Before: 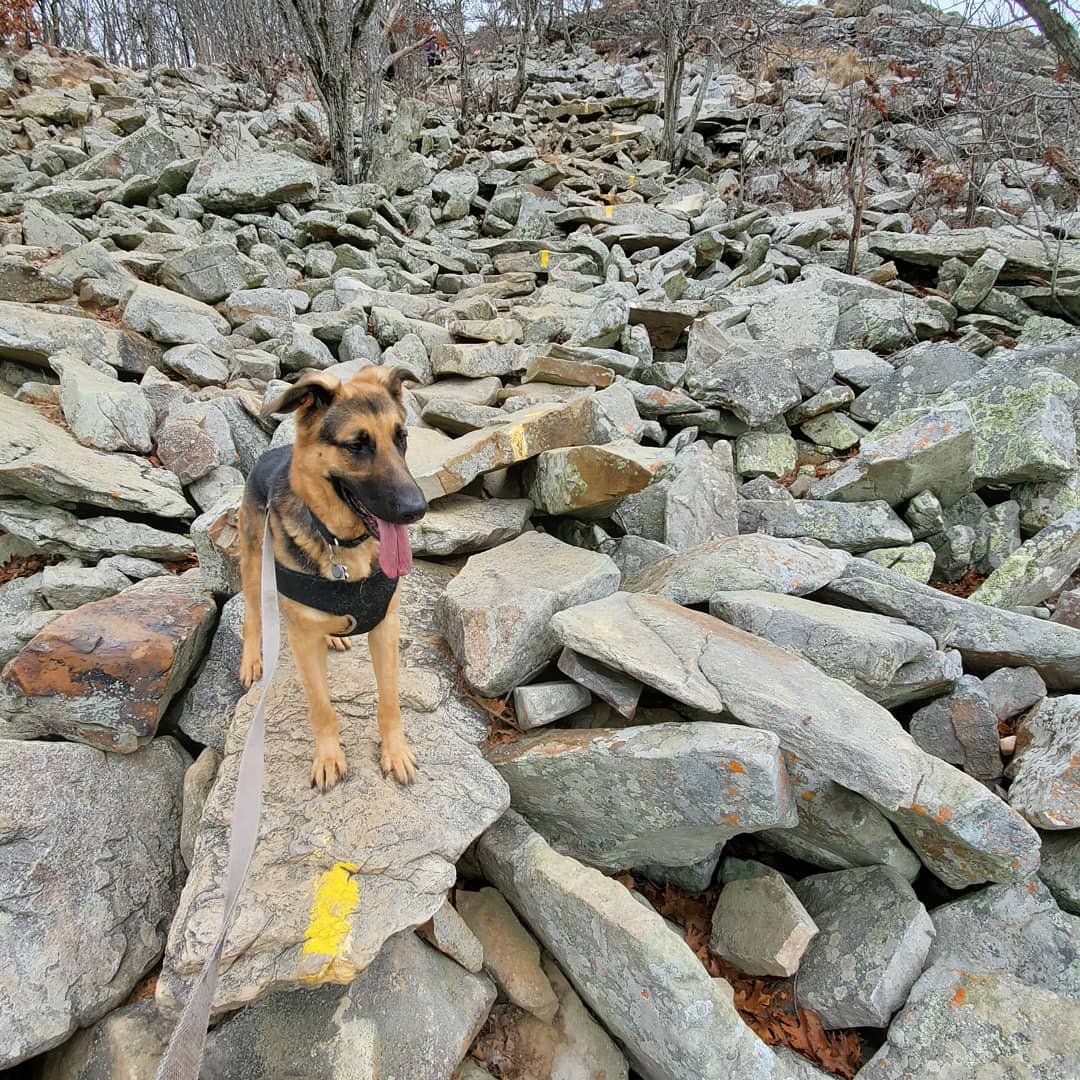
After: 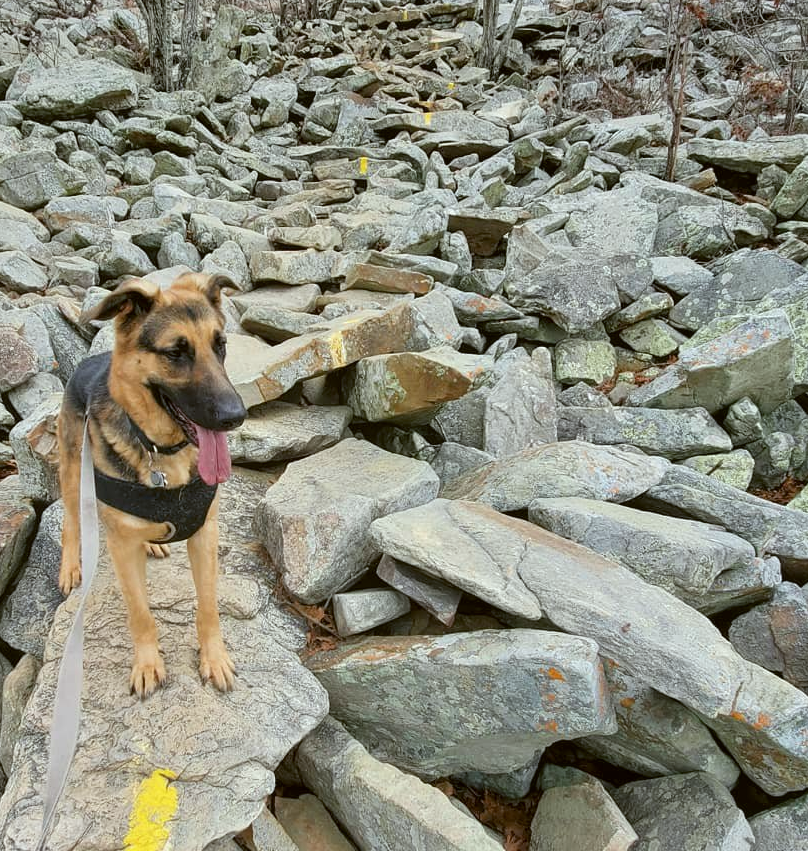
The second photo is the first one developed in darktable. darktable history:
color balance: lift [1.004, 1.002, 1.002, 0.998], gamma [1, 1.007, 1.002, 0.993], gain [1, 0.977, 1.013, 1.023], contrast -3.64%
exposure: black level correction 0.001, compensate highlight preservation false
shadows and highlights: shadows 4.1, highlights -17.6, soften with gaussian
crop: left 16.768%, top 8.653%, right 8.362%, bottom 12.485%
local contrast: highlights 100%, shadows 100%, detail 120%, midtone range 0.2
